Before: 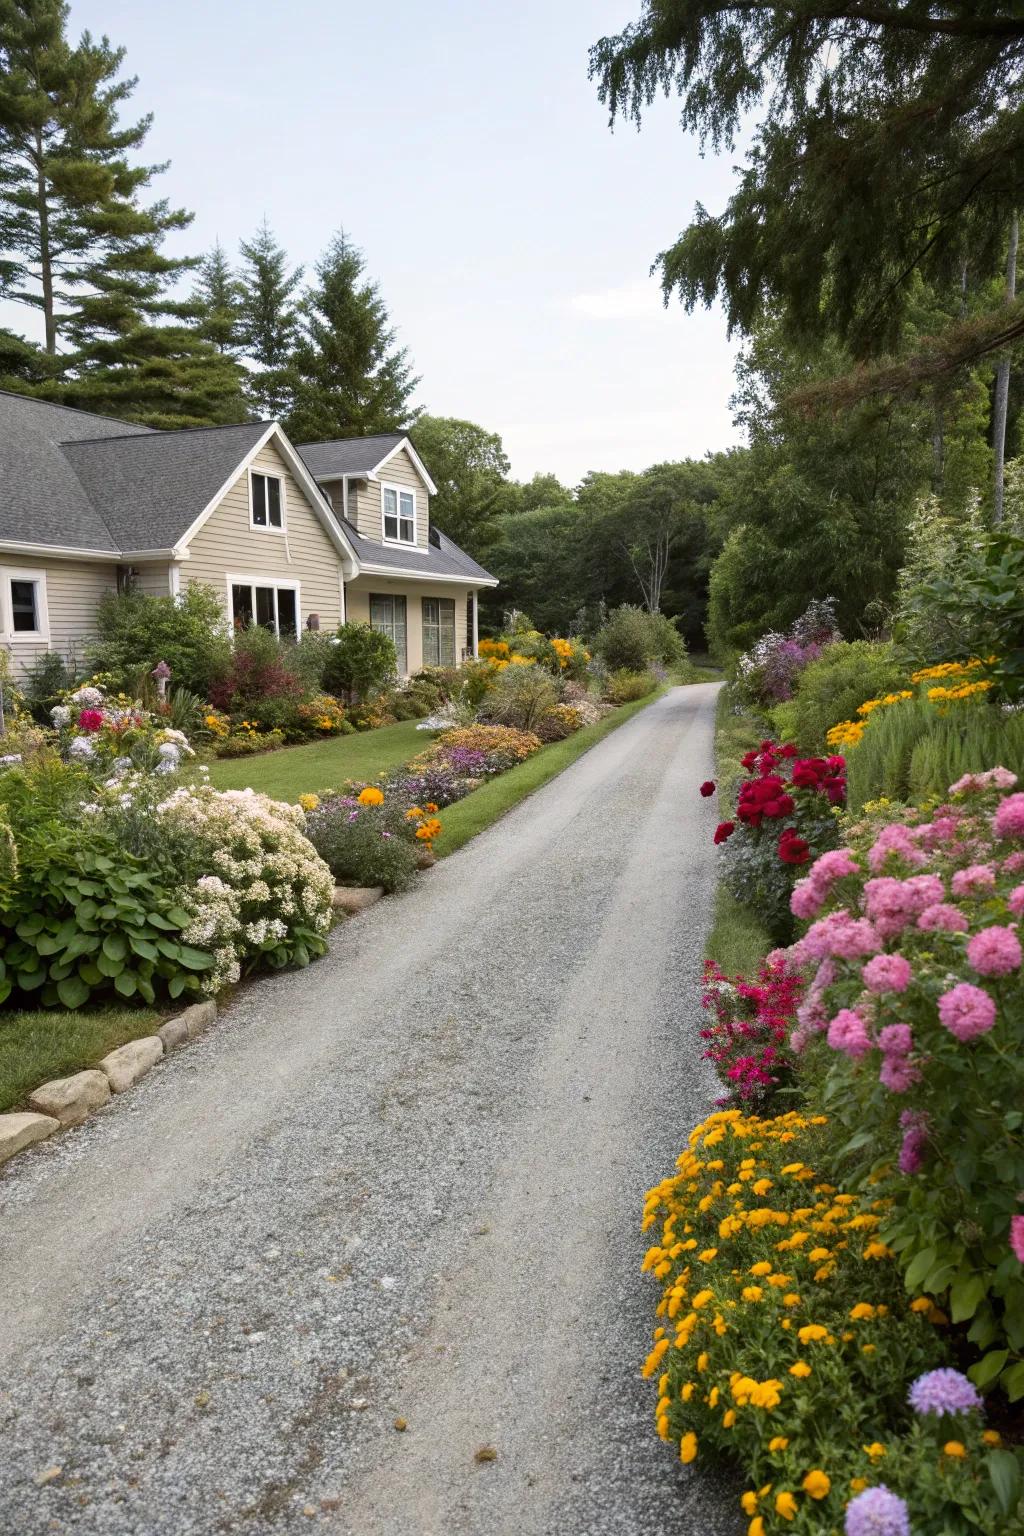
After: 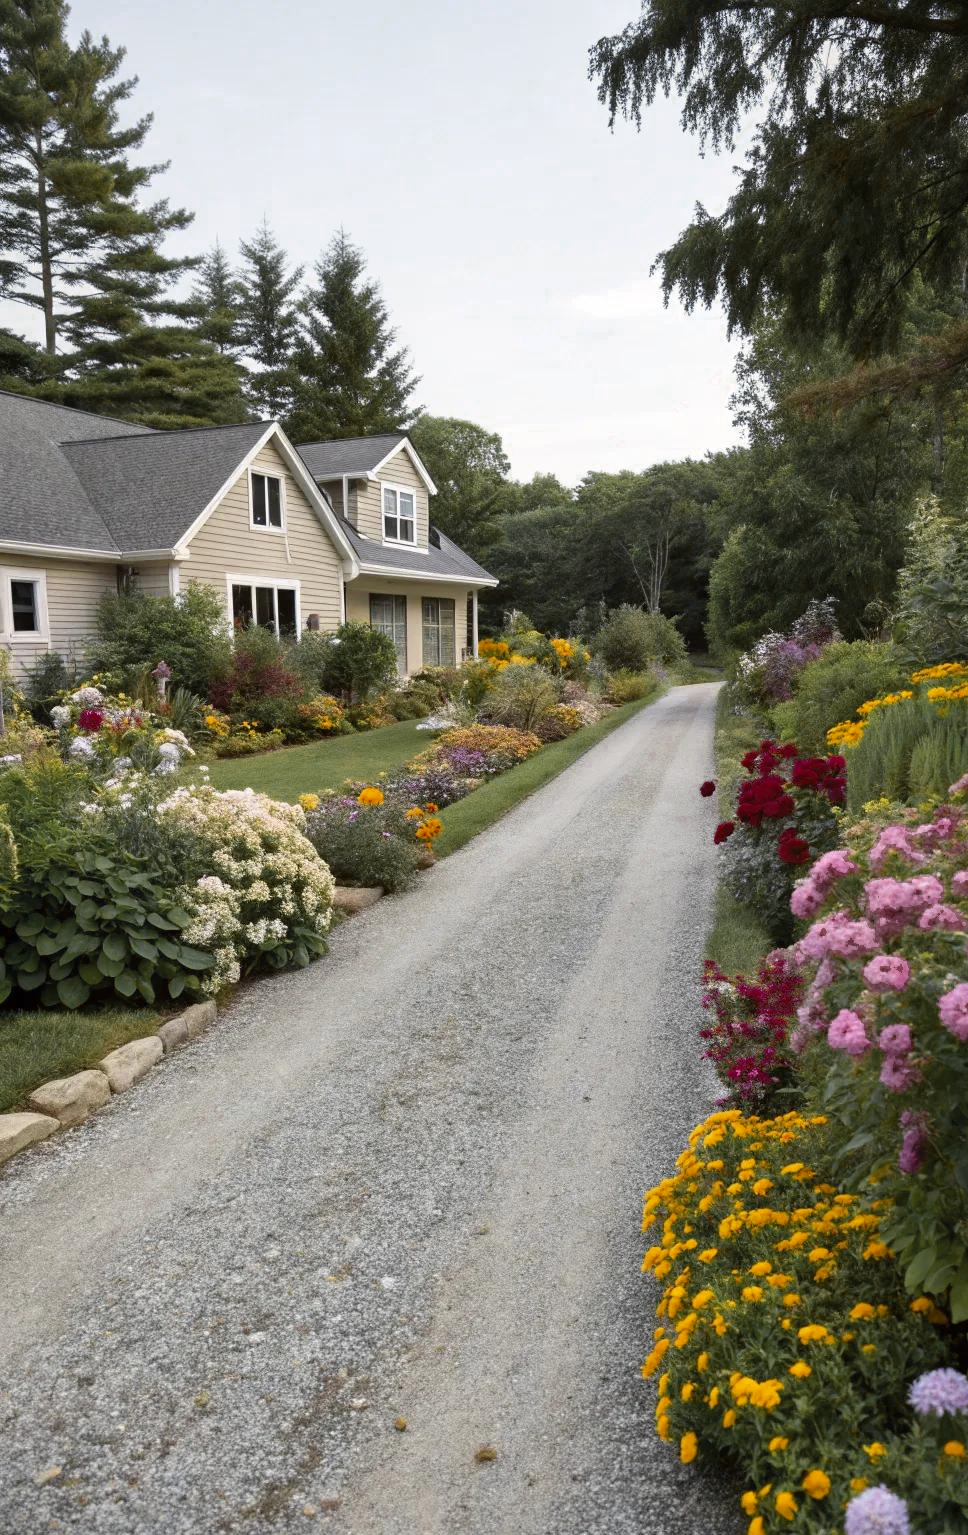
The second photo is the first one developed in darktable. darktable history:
crop and rotate: right 5.374%
levels: levels [0, 0.498, 1]
color zones: curves: ch0 [(0.035, 0.242) (0.25, 0.5) (0.384, 0.214) (0.488, 0.255) (0.75, 0.5)]; ch1 [(0.063, 0.379) (0.25, 0.5) (0.354, 0.201) (0.489, 0.085) (0.729, 0.271)]; ch2 [(0.25, 0.5) (0.38, 0.517) (0.442, 0.51) (0.735, 0.456)]
